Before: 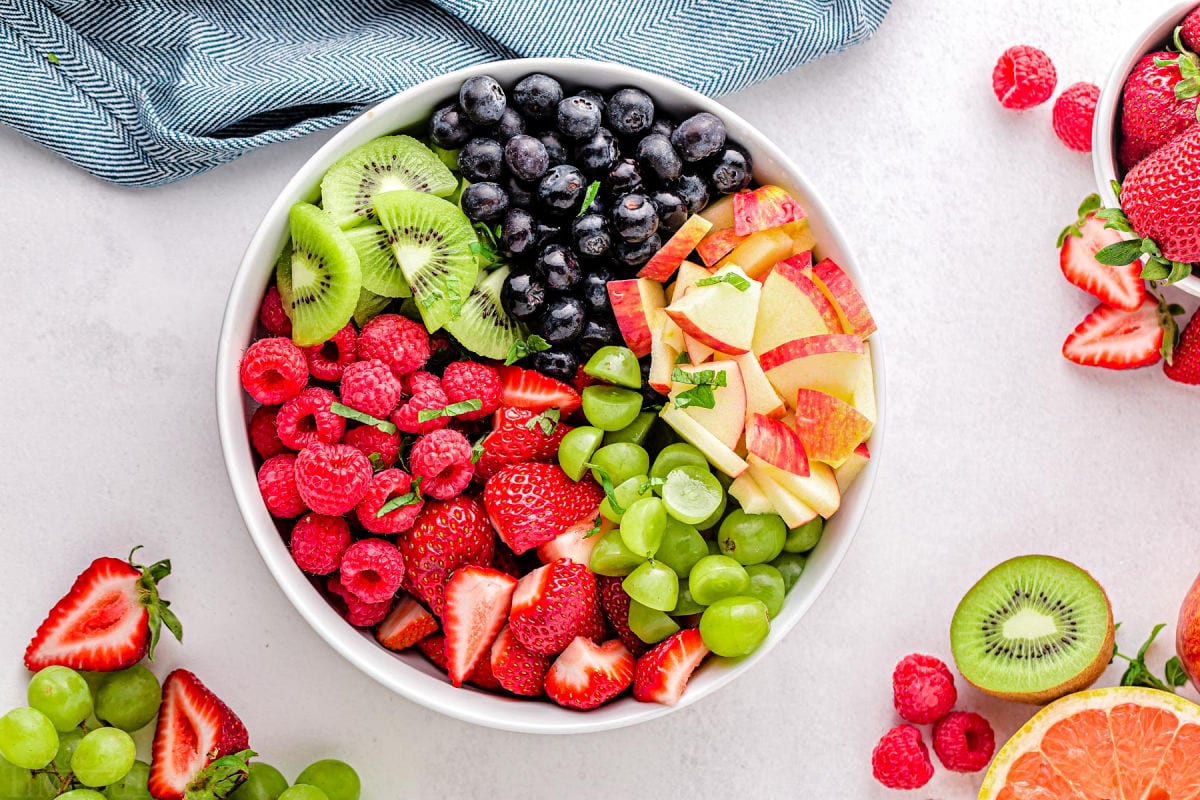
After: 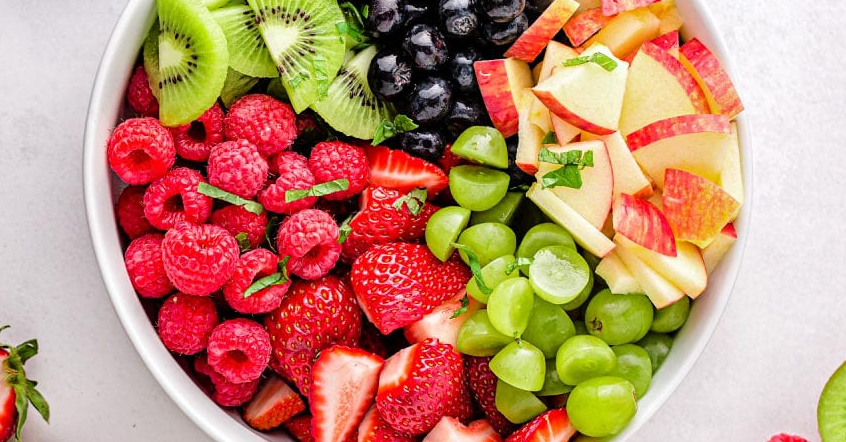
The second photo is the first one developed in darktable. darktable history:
crop: left 11.123%, top 27.61%, right 18.3%, bottom 17.034%
exposure: compensate highlight preservation false
